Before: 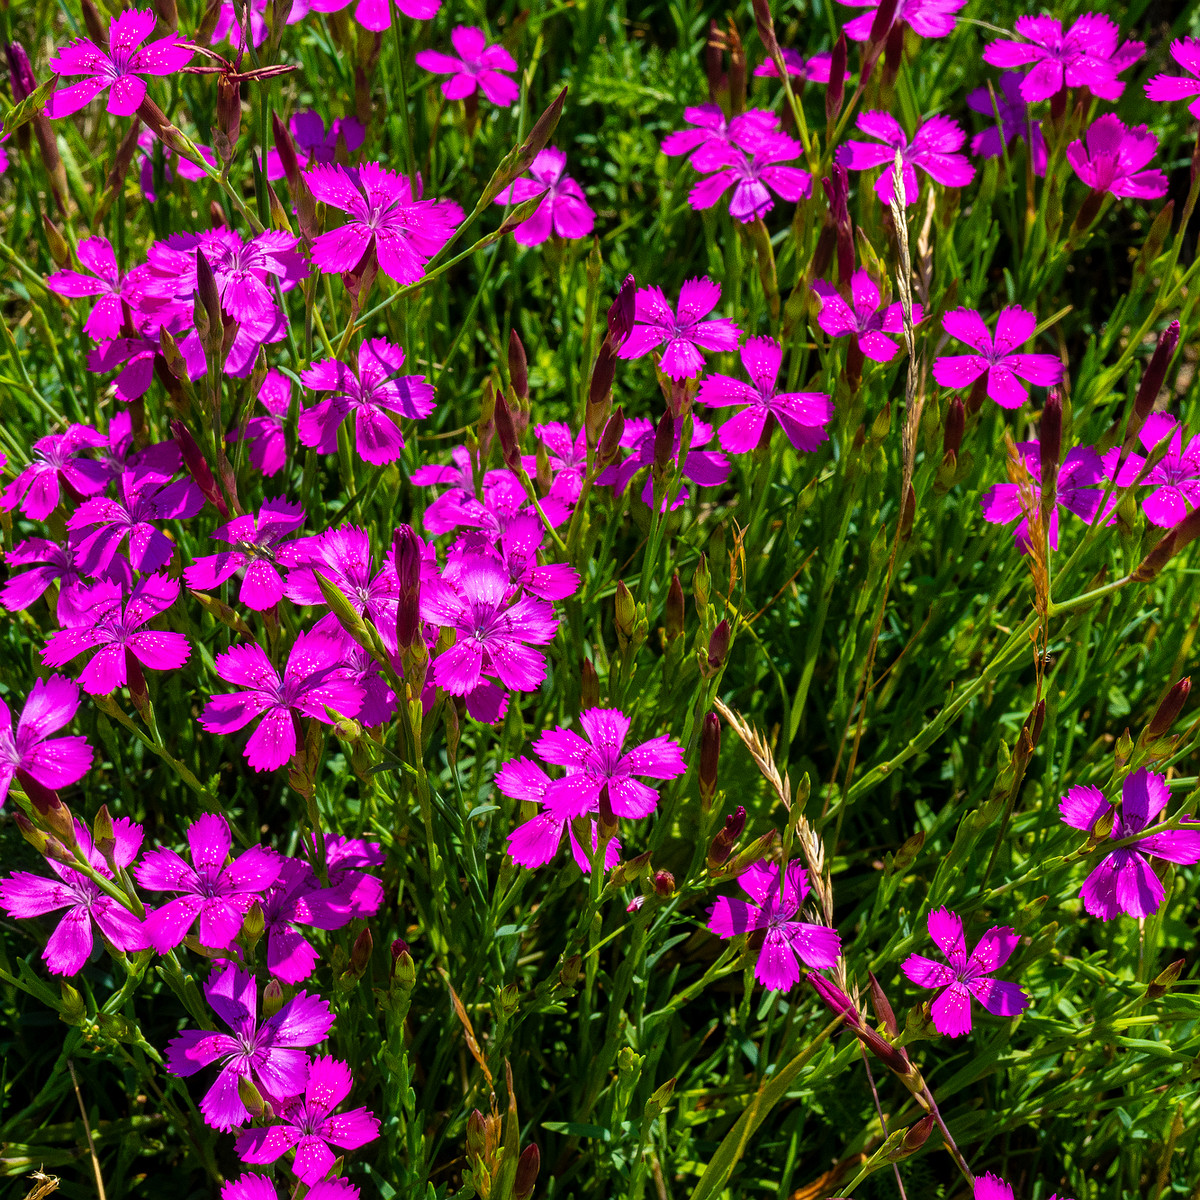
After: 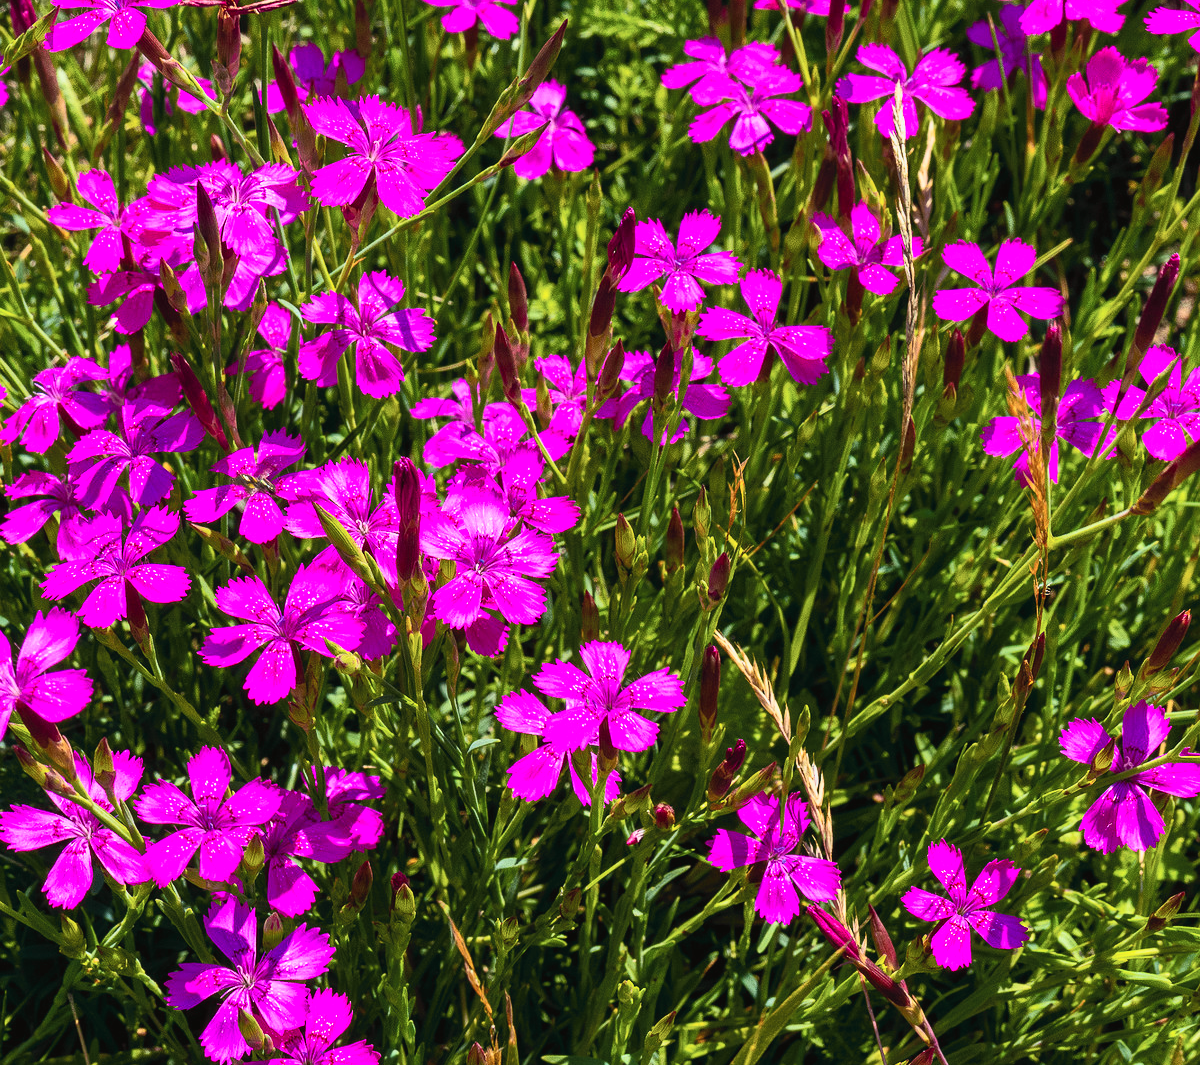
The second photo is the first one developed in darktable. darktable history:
tone curve: curves: ch0 [(0, 0.026) (0.172, 0.194) (0.398, 0.437) (0.469, 0.544) (0.612, 0.741) (0.845, 0.926) (1, 0.968)]; ch1 [(0, 0) (0.437, 0.453) (0.472, 0.467) (0.502, 0.502) (0.531, 0.546) (0.574, 0.583) (0.617, 0.64) (0.699, 0.749) (0.859, 0.919) (1, 1)]; ch2 [(0, 0) (0.33, 0.301) (0.421, 0.443) (0.476, 0.502) (0.511, 0.504) (0.553, 0.553) (0.595, 0.586) (0.664, 0.664) (1, 1)], color space Lab, independent channels, preserve colors none
crop and rotate: top 5.609%, bottom 5.609%
